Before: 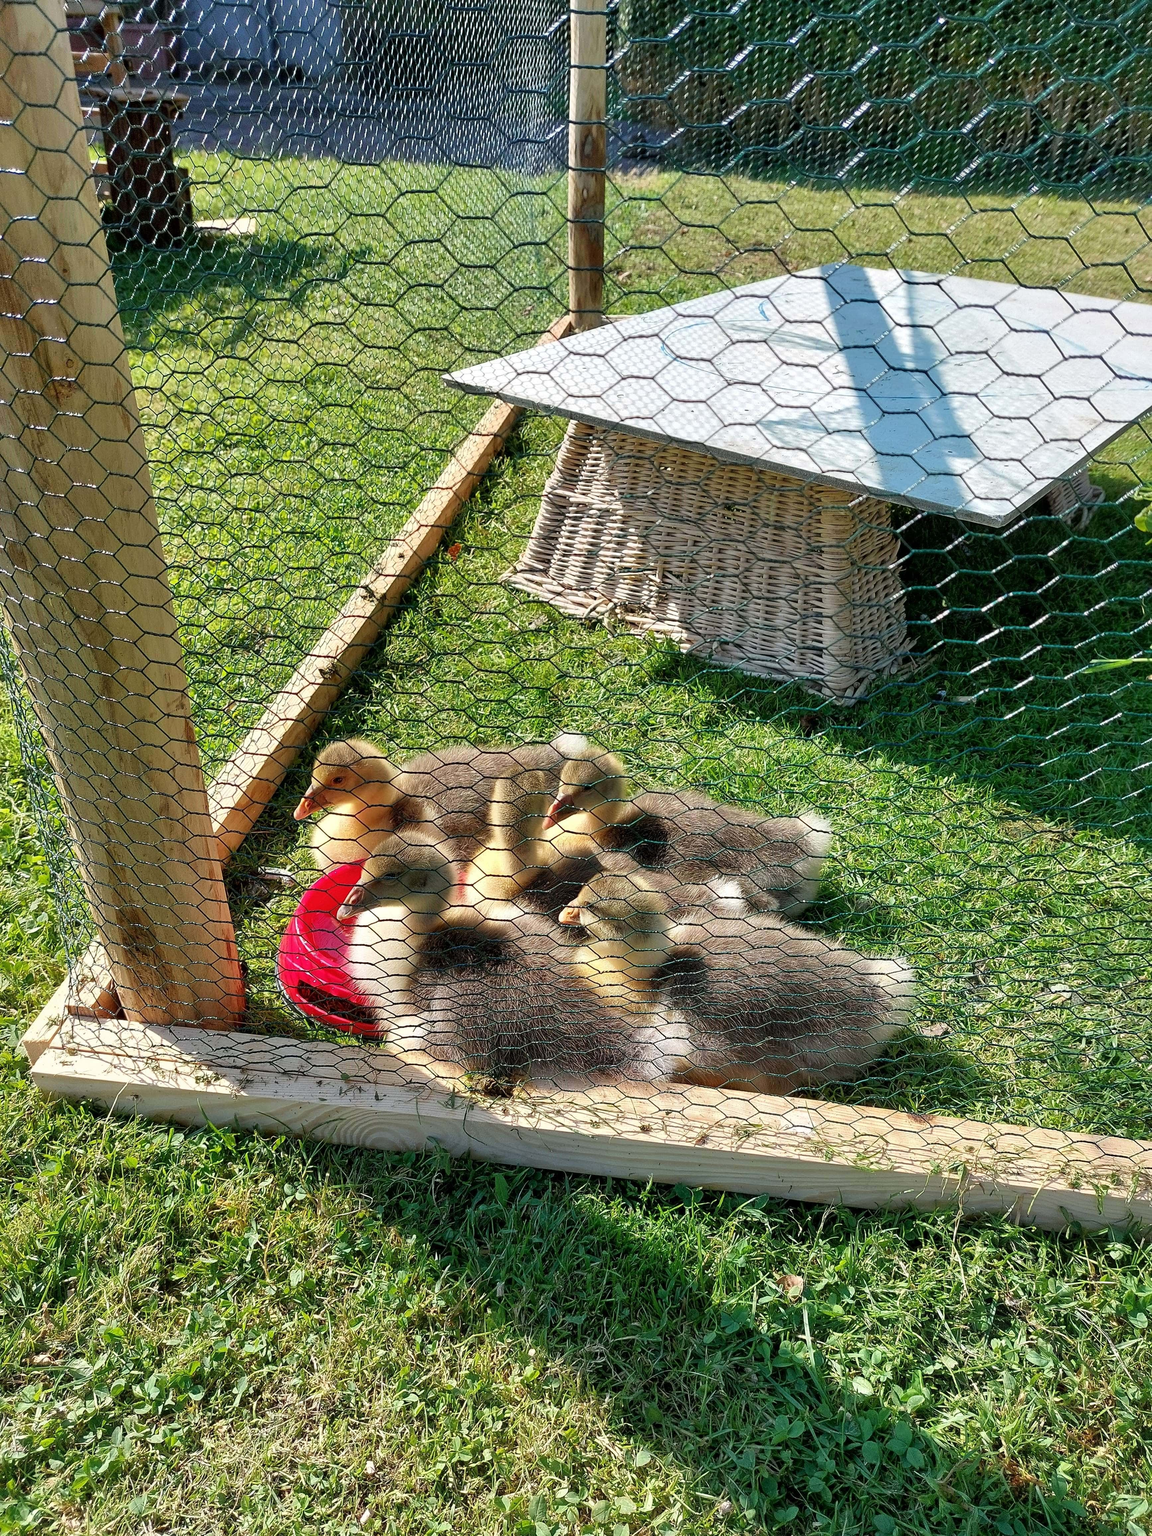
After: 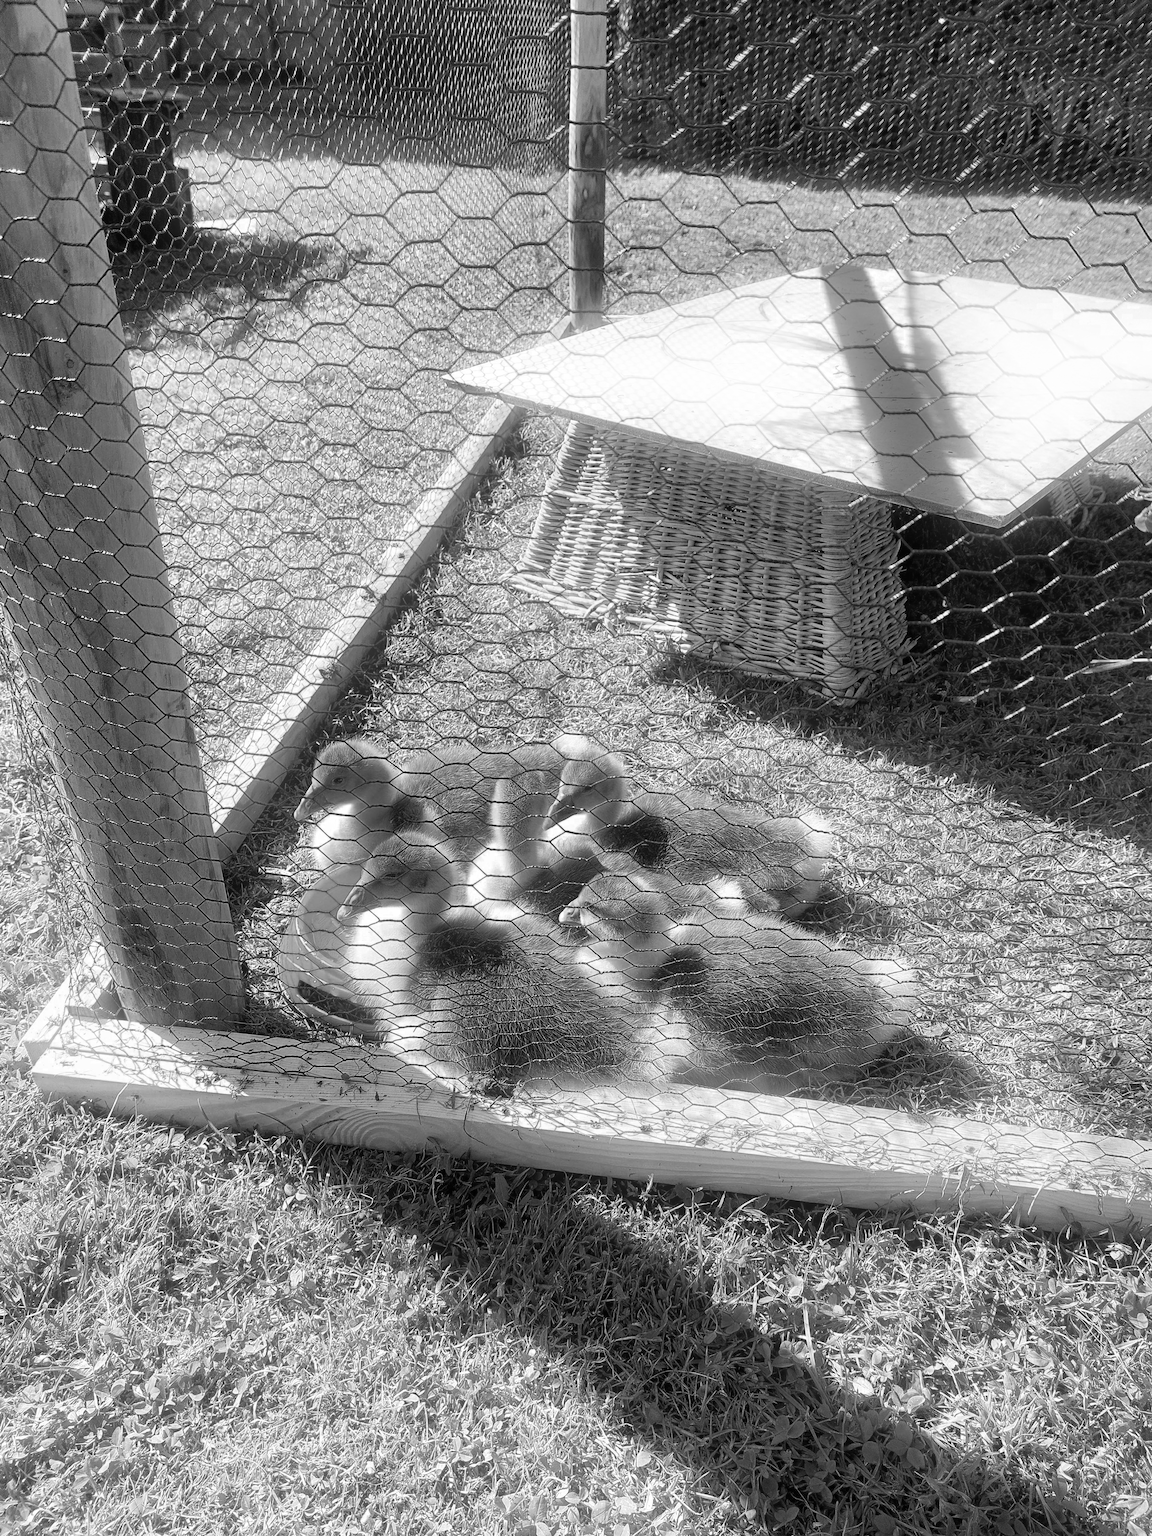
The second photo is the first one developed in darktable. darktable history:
color zones: curves: ch0 [(0.002, 0.589) (0.107, 0.484) (0.146, 0.249) (0.217, 0.352) (0.309, 0.525) (0.39, 0.404) (0.455, 0.169) (0.597, 0.055) (0.724, 0.212) (0.775, 0.691) (0.869, 0.571) (1, 0.587)]; ch1 [(0, 0) (0.143, 0) (0.286, 0) (0.429, 0) (0.571, 0) (0.714, 0) (0.857, 0)]
tone curve: curves: ch0 [(0, 0) (0.003, 0.003) (0.011, 0.011) (0.025, 0.025) (0.044, 0.044) (0.069, 0.068) (0.1, 0.099) (0.136, 0.134) (0.177, 0.175) (0.224, 0.222) (0.277, 0.274) (0.335, 0.331) (0.399, 0.395) (0.468, 0.463) (0.543, 0.554) (0.623, 0.632) (0.709, 0.716) (0.801, 0.805) (0.898, 0.9) (1, 1)], preserve colors none
bloom: on, module defaults
